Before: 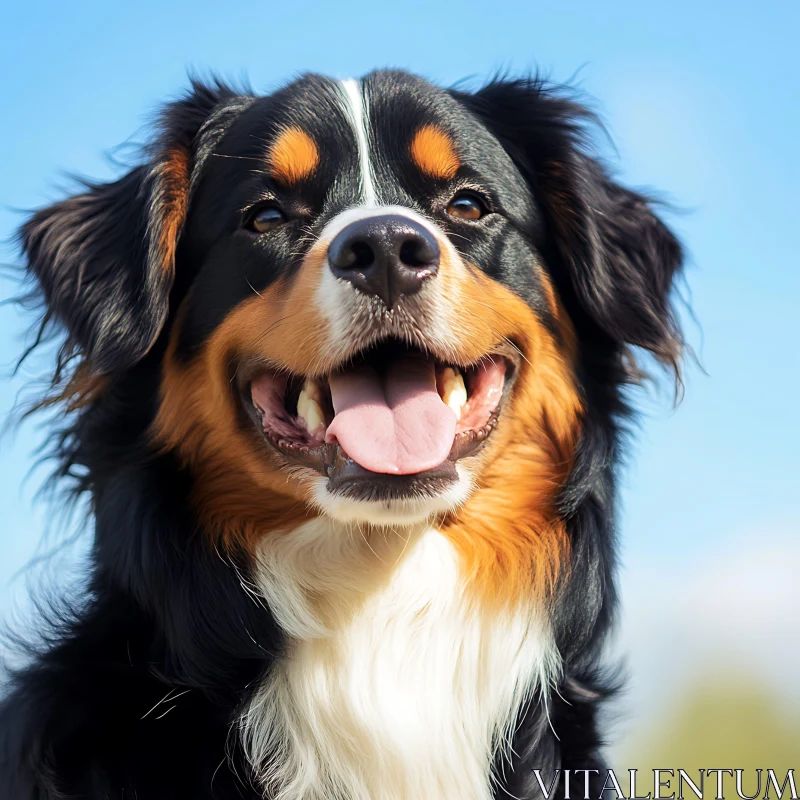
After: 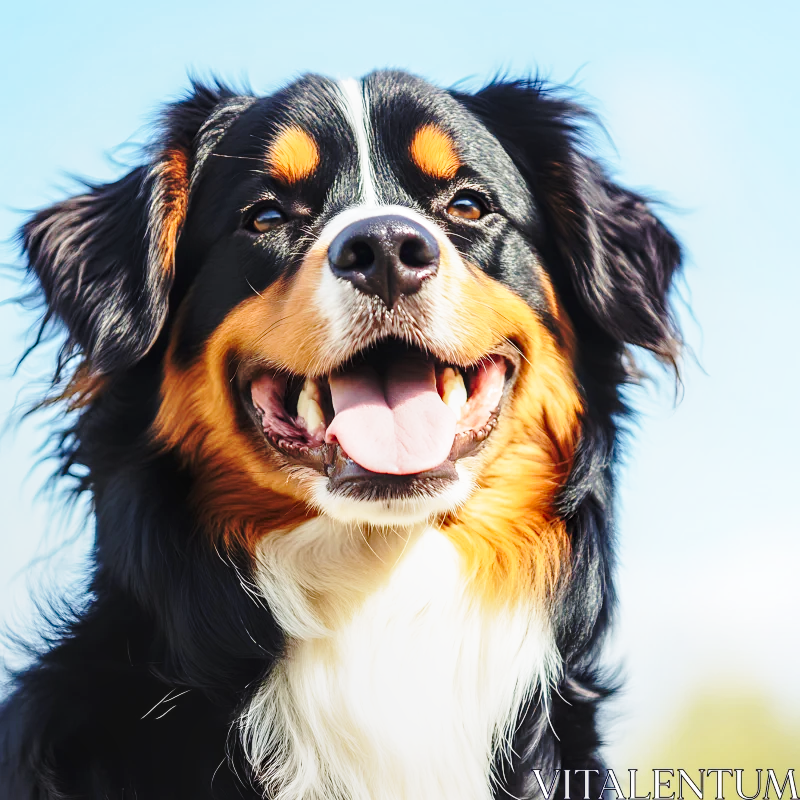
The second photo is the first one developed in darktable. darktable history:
base curve: curves: ch0 [(0, 0) (0.032, 0.037) (0.105, 0.228) (0.435, 0.76) (0.856, 0.983) (1, 1)], preserve colors none
local contrast: on, module defaults
